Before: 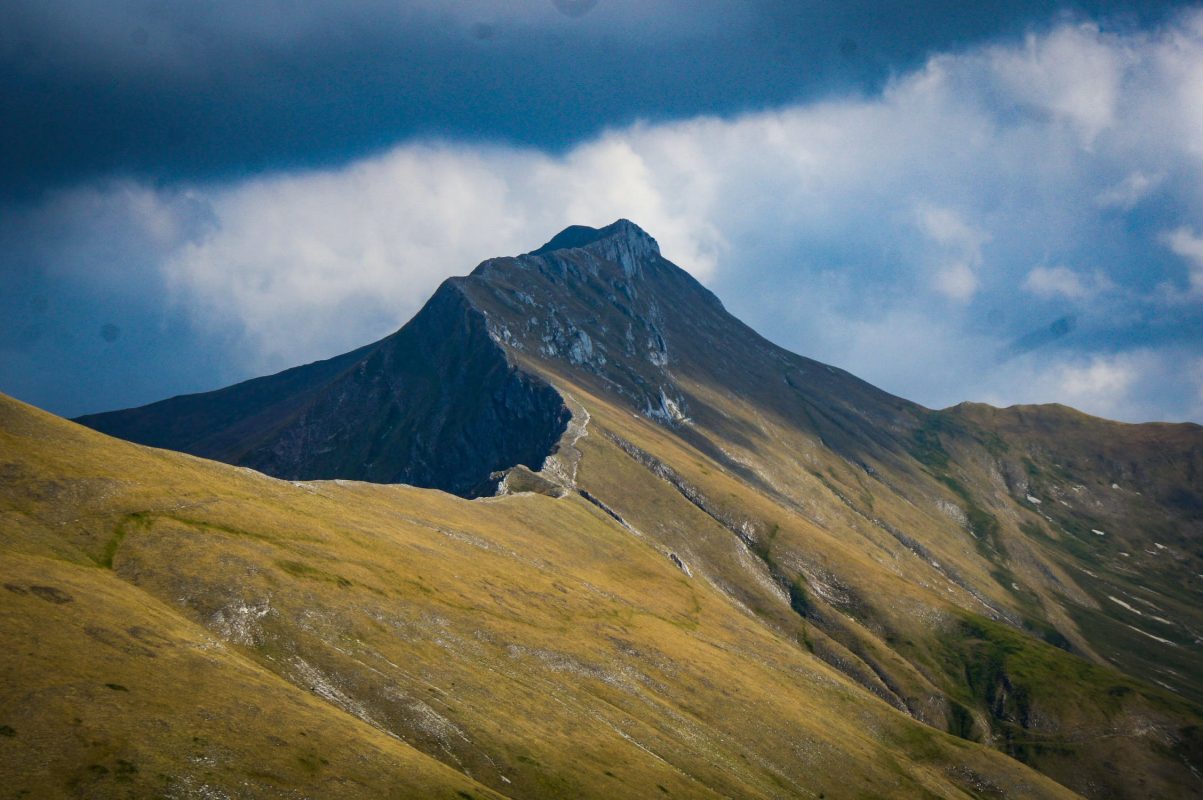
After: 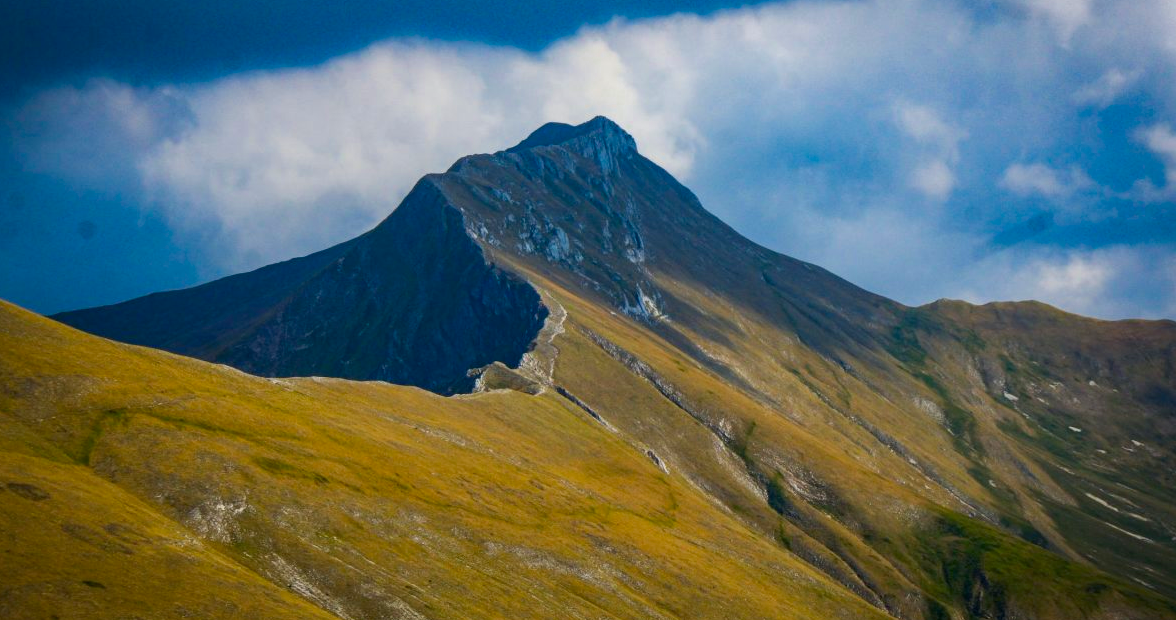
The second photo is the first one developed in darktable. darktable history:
crop and rotate: left 1.929%, top 12.984%, right 0.267%, bottom 9.484%
color zones: curves: ch0 [(0, 0.425) (0.143, 0.422) (0.286, 0.42) (0.429, 0.419) (0.571, 0.419) (0.714, 0.42) (0.857, 0.422) (1, 0.425)]; ch1 [(0, 0.666) (0.143, 0.669) (0.286, 0.671) (0.429, 0.67) (0.571, 0.67) (0.714, 0.67) (0.857, 0.67) (1, 0.666)]
local contrast: detail 110%
